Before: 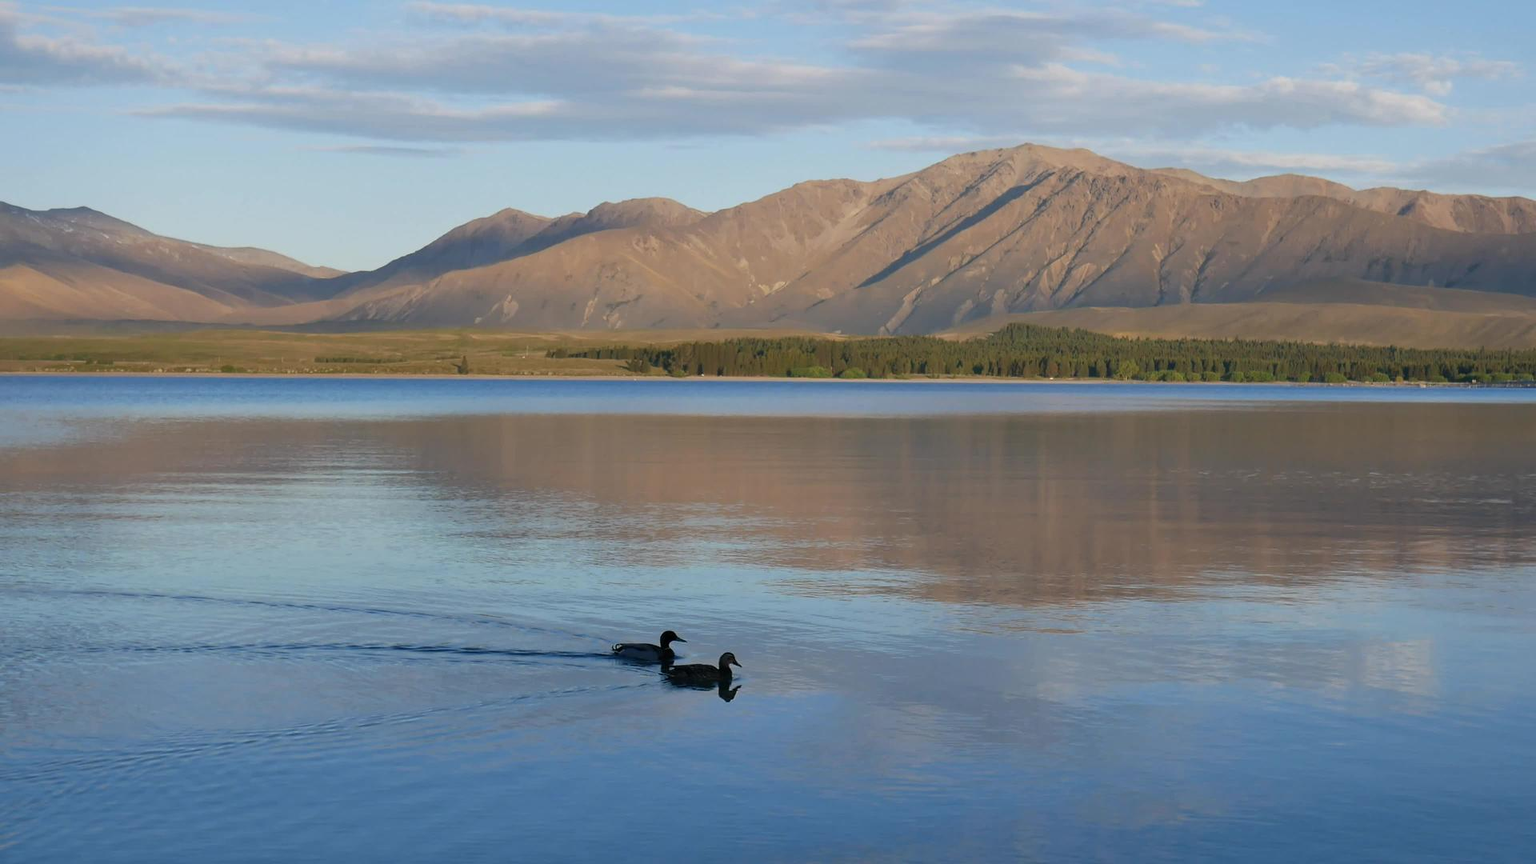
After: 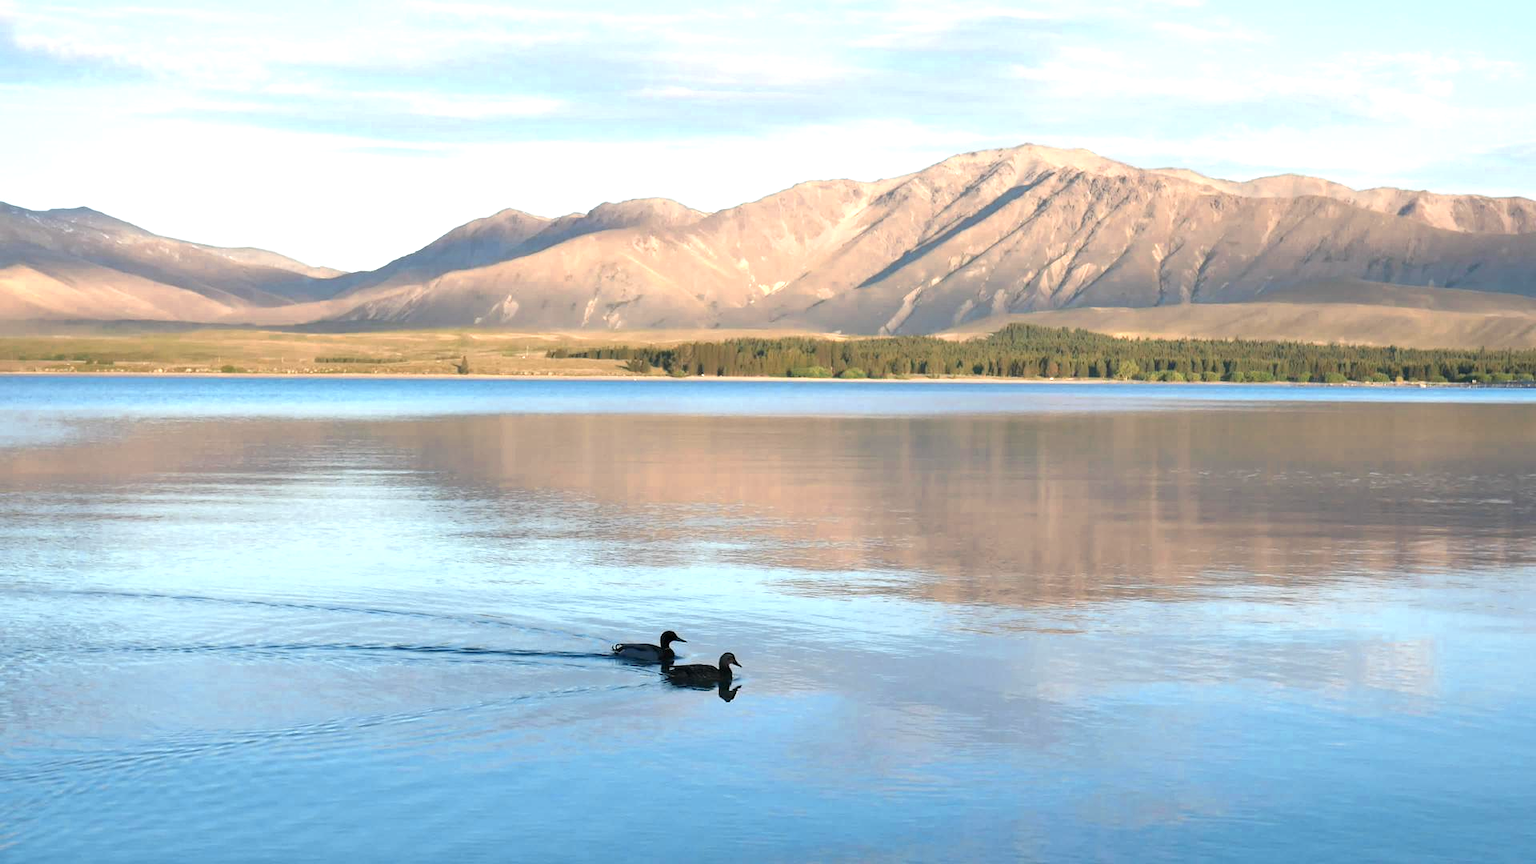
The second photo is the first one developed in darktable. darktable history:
exposure: exposure 1 EV, compensate highlight preservation false
color zones: curves: ch0 [(0.018, 0.548) (0.197, 0.654) (0.425, 0.447) (0.605, 0.658) (0.732, 0.579)]; ch1 [(0.105, 0.531) (0.224, 0.531) (0.386, 0.39) (0.618, 0.456) (0.732, 0.456) (0.956, 0.421)]; ch2 [(0.039, 0.583) (0.215, 0.465) (0.399, 0.544) (0.465, 0.548) (0.614, 0.447) (0.724, 0.43) (0.882, 0.623) (0.956, 0.632)]
